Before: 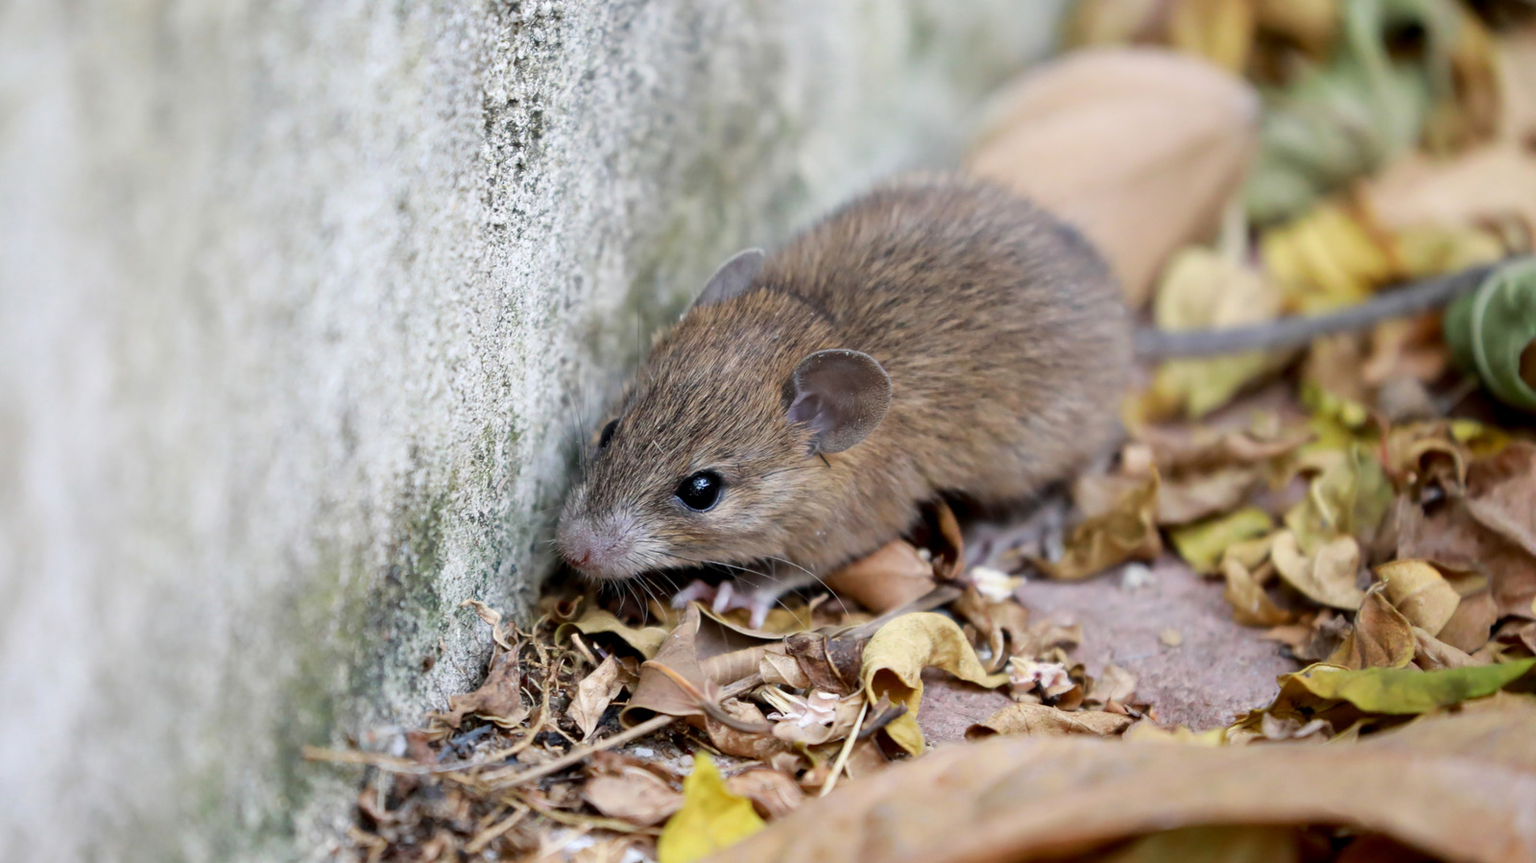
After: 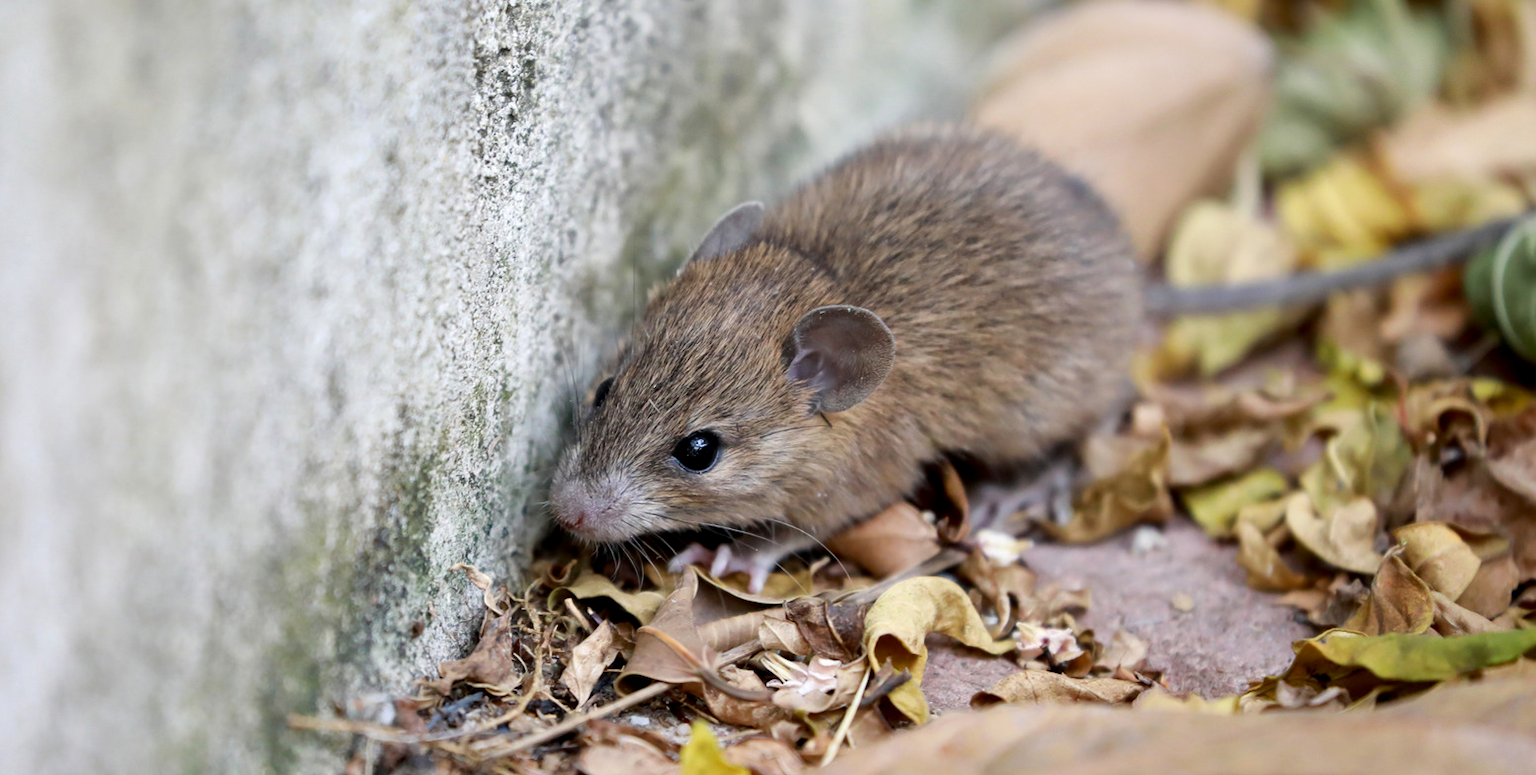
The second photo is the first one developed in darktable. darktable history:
local contrast: mode bilateral grid, contrast 20, coarseness 50, detail 120%, midtone range 0.2
crop: left 1.507%, top 6.147%, right 1.379%, bottom 6.637%
